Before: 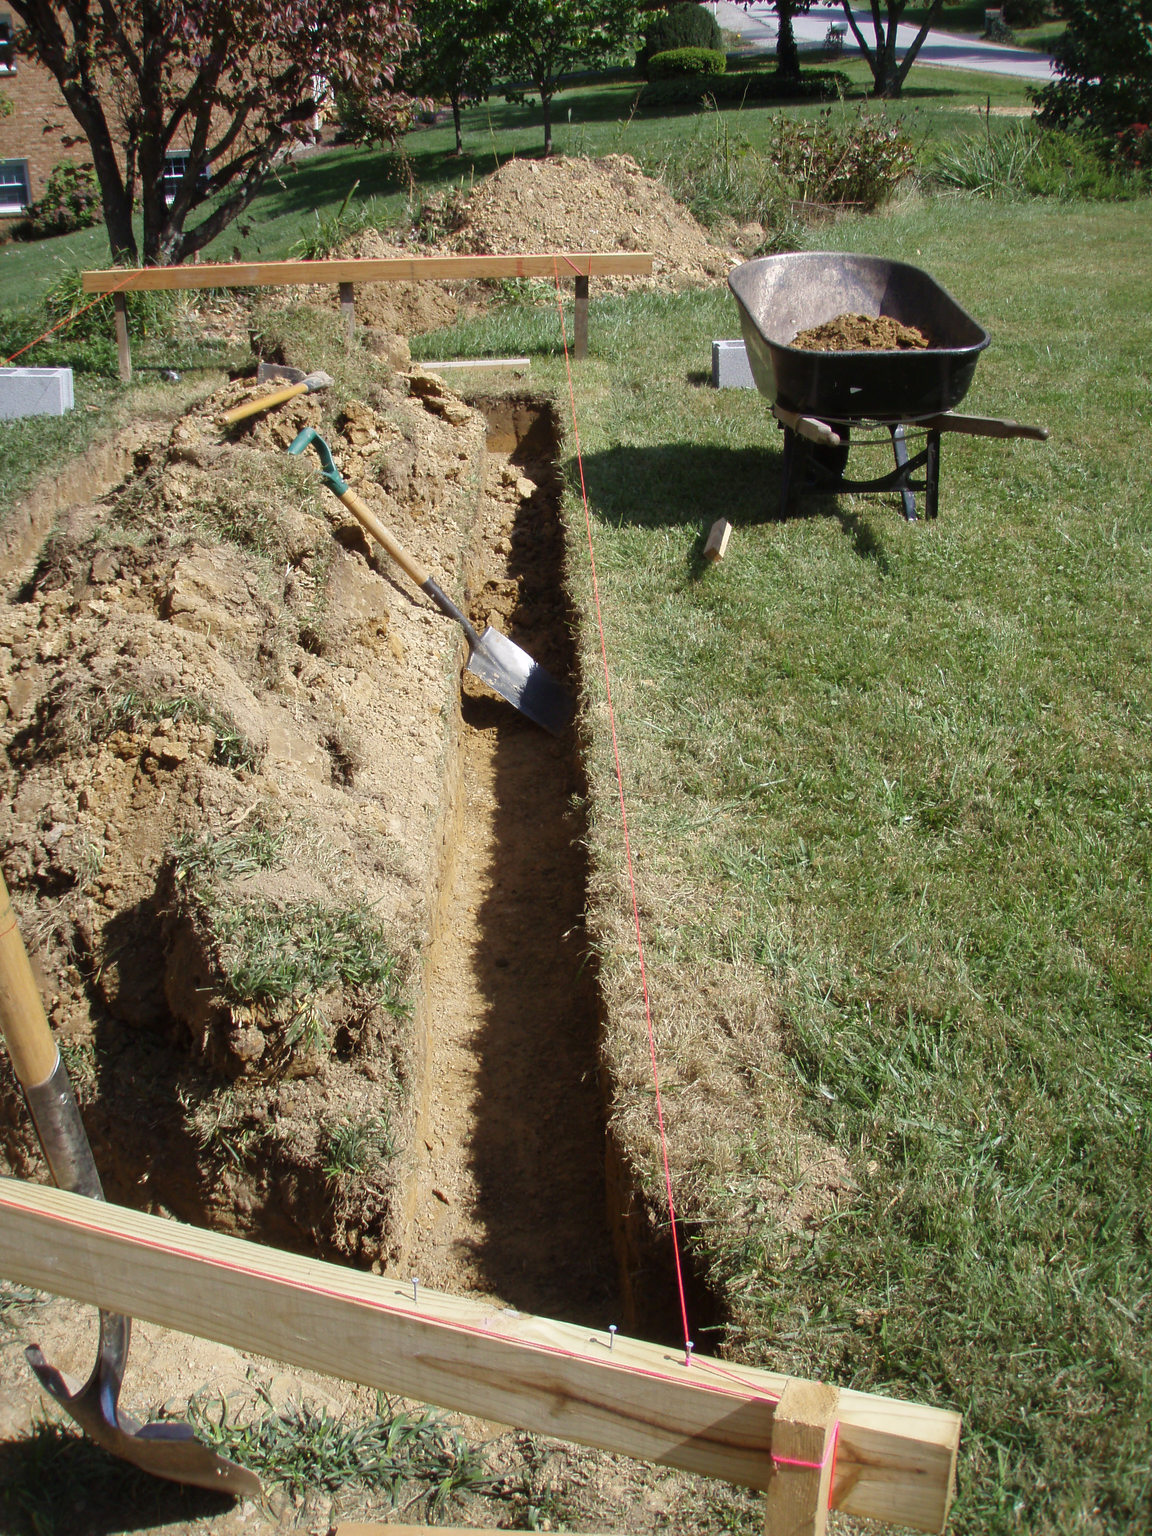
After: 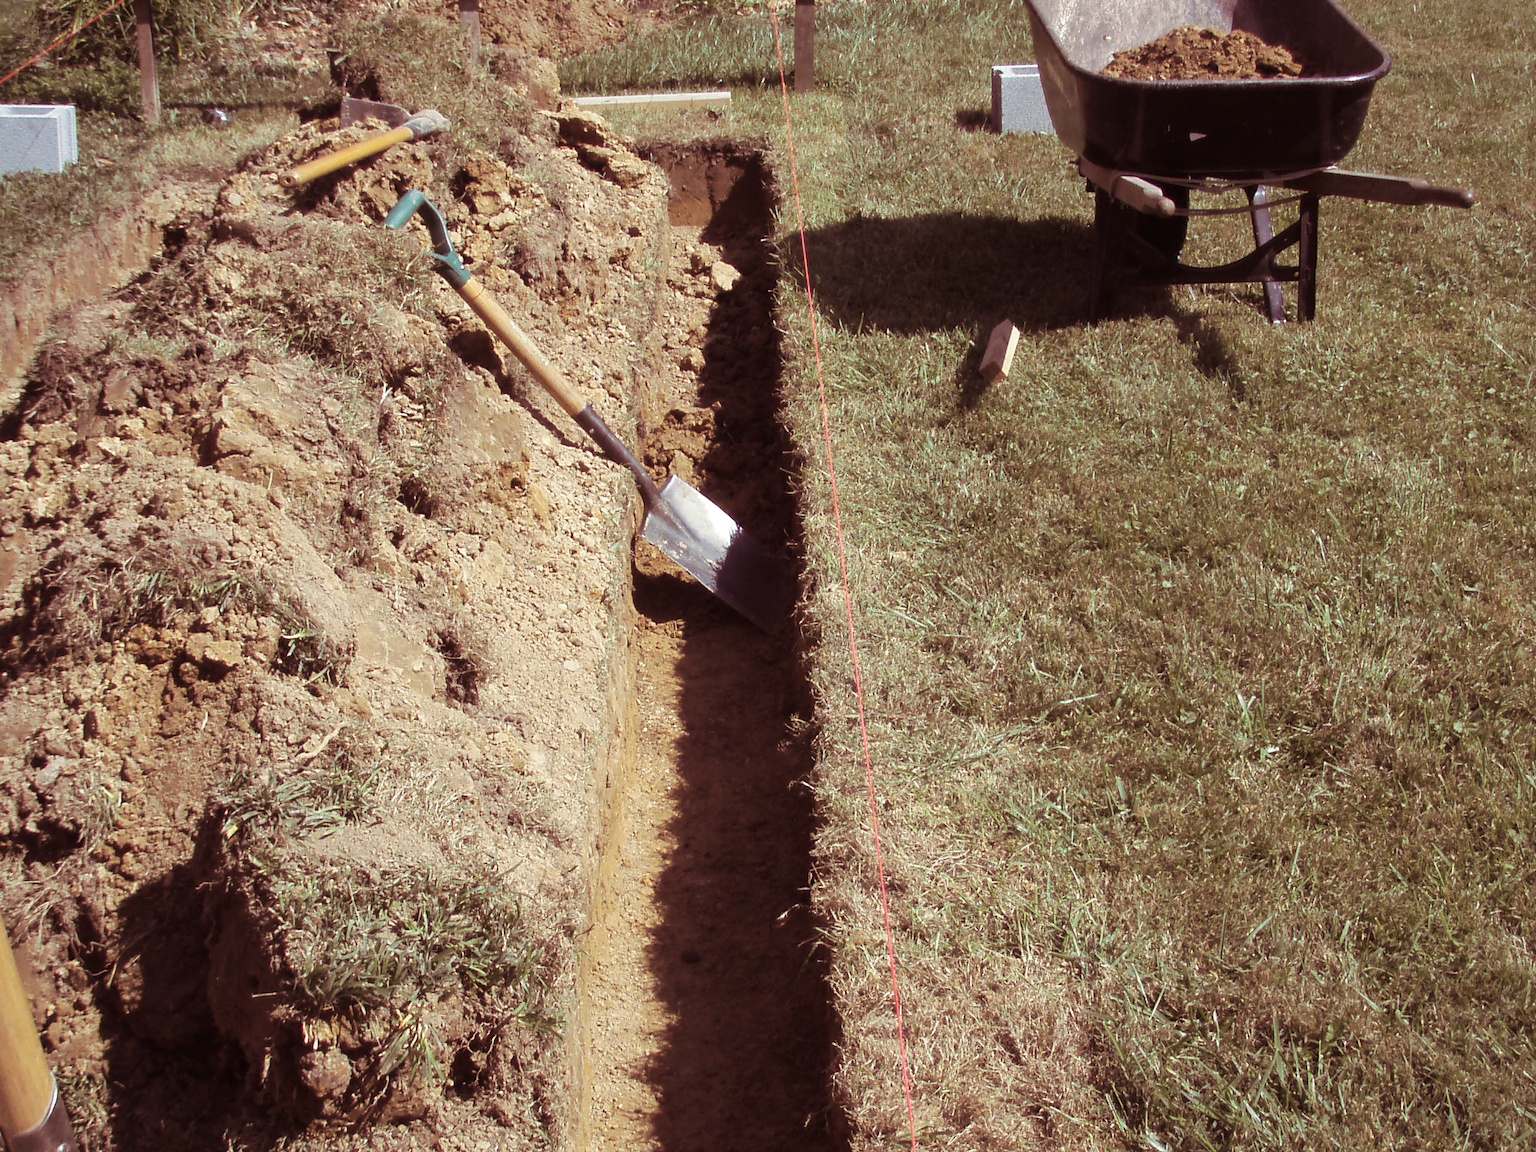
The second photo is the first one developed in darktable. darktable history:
crop: left 1.744%, top 19.225%, right 5.069%, bottom 28.357%
vibrance: on, module defaults
split-toning: shadows › hue 360°
tone equalizer: on, module defaults
